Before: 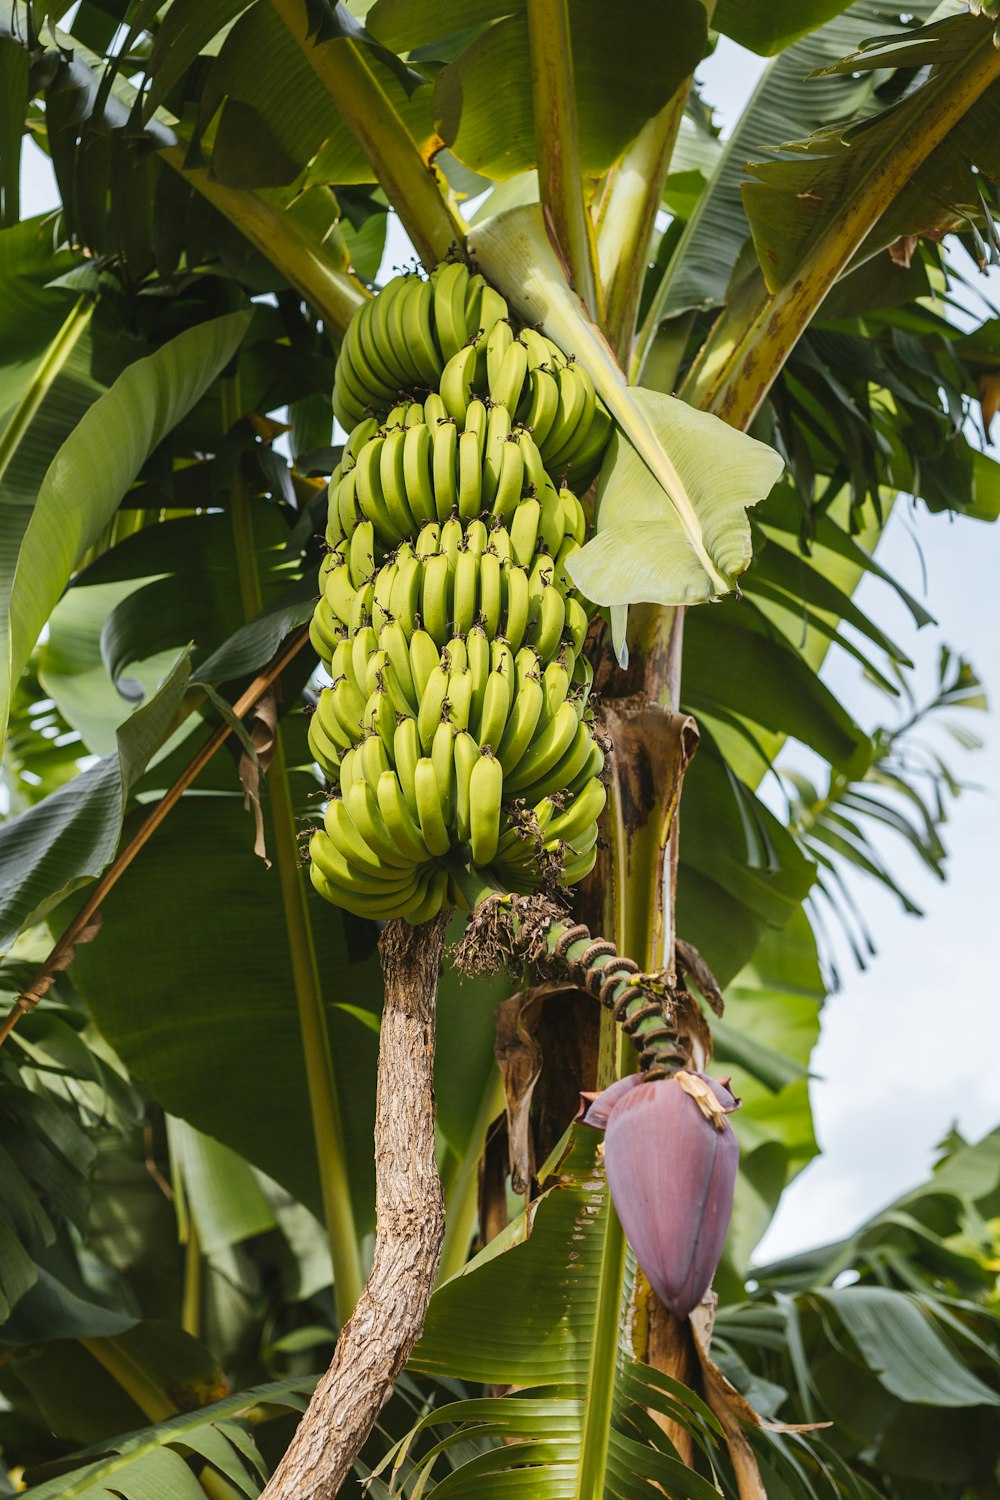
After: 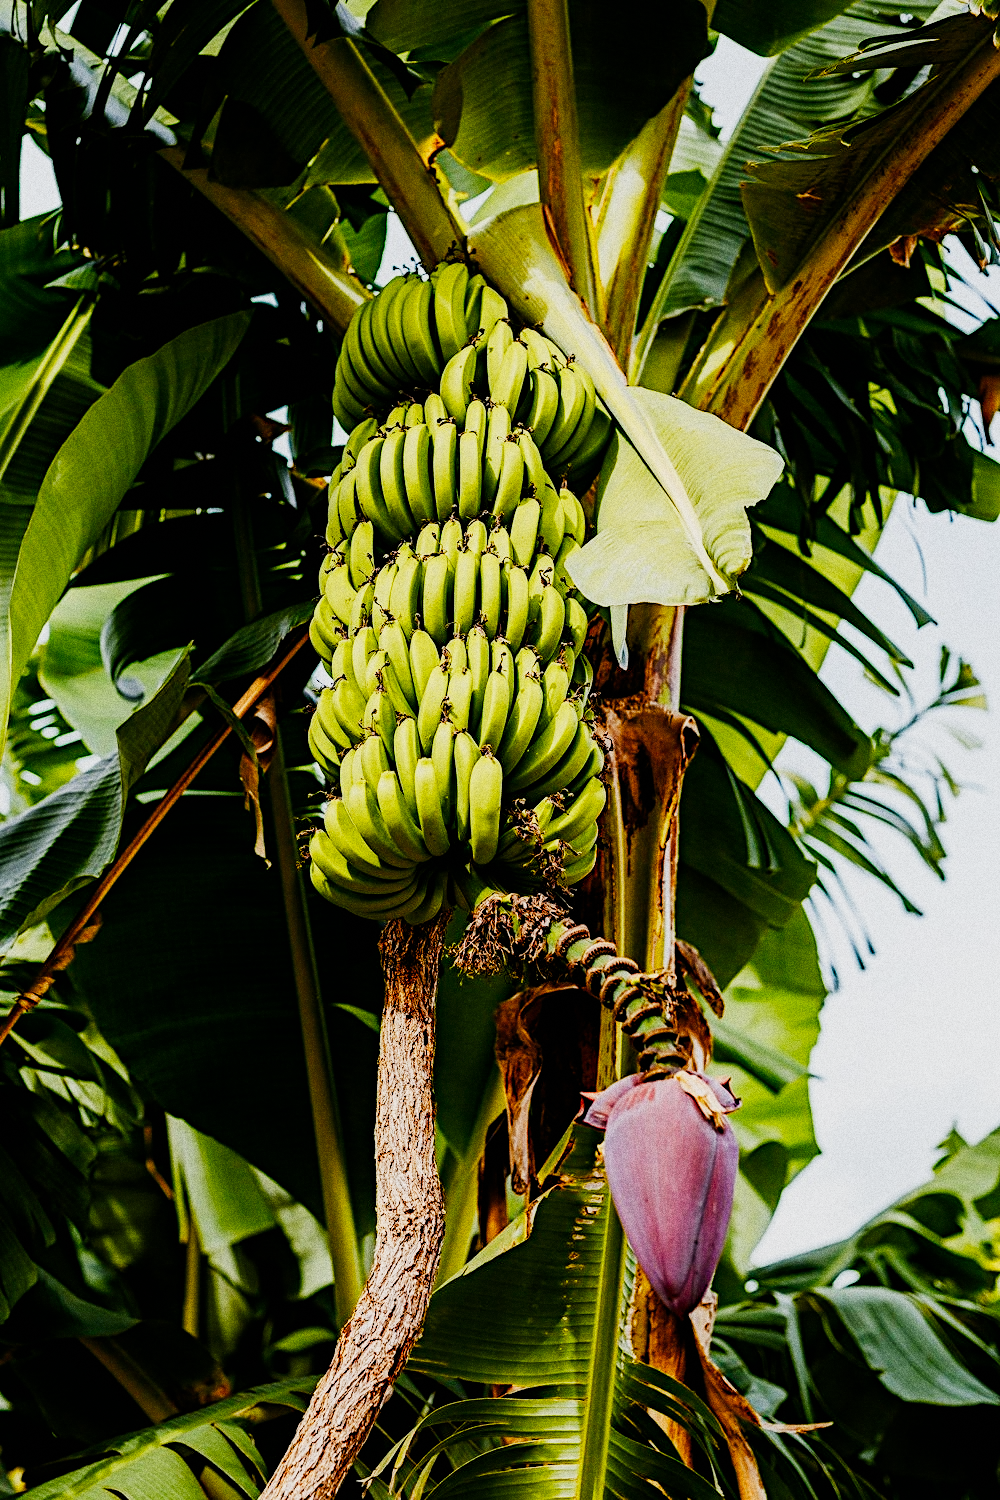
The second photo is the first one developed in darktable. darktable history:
contrast equalizer: y [[0.439, 0.44, 0.442, 0.457, 0.493, 0.498], [0.5 ×6], [0.5 ×6], [0 ×6], [0 ×6]], mix 0.59
color balance rgb: shadows lift › luminance -9.41%, highlights gain › luminance 17.6%, global offset › luminance -1.45%, perceptual saturation grading › highlights -17.77%, perceptual saturation grading › mid-tones 33.1%, perceptual saturation grading › shadows 50.52%, global vibrance 24.22%
color equalizer "oranges": saturation › orange 1.04, hue › orange -8.78, brightness › orange 1.17
color equalizer "blues": saturation › blue 1.25, hue › blue -12.68, brightness › blue 0.793, node placement 6°
diffuse or sharpen "sharpen demosaicing: AA filter": edge sensitivity 1, 1st order anisotropy 100%, 2nd order anisotropy 100%, 3rd order anisotropy 100%, 4th order anisotropy 100%, 1st order speed -25%, 2nd order speed -25%, 3rd order speed -25%, 4th order speed -25%
diffuse or sharpen "diffusion": radius span 77, 1st order speed 50%, 2nd order speed 50%, 3rd order speed 50%, 4th order speed 50% | blend: blend mode normal, opacity 25%; mask: uniform (no mask)
grain "silver grain": coarseness 0.09 ISO, strength 40%
sigmoid: contrast 1.81, skew -0.21, preserve hue 0%, red attenuation 0.1, red rotation 0.035, green attenuation 0.1, green rotation -0.017, blue attenuation 0.15, blue rotation -0.052, base primaries Rec2020
exposure "magic lantern defaults": compensate highlight preservation false
